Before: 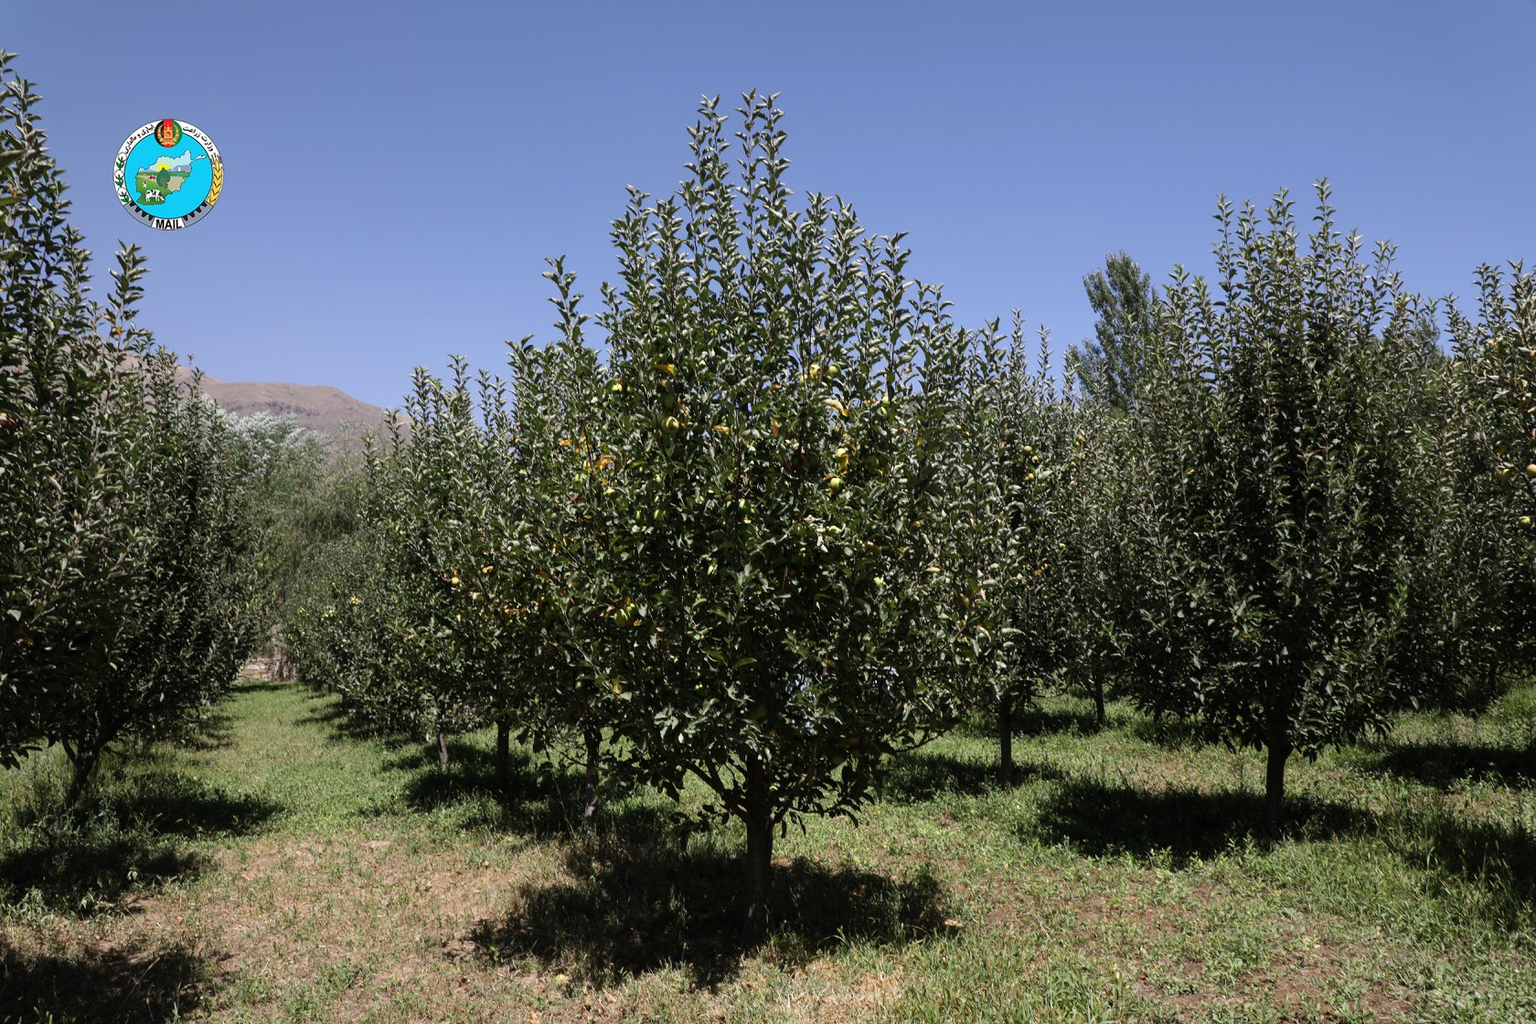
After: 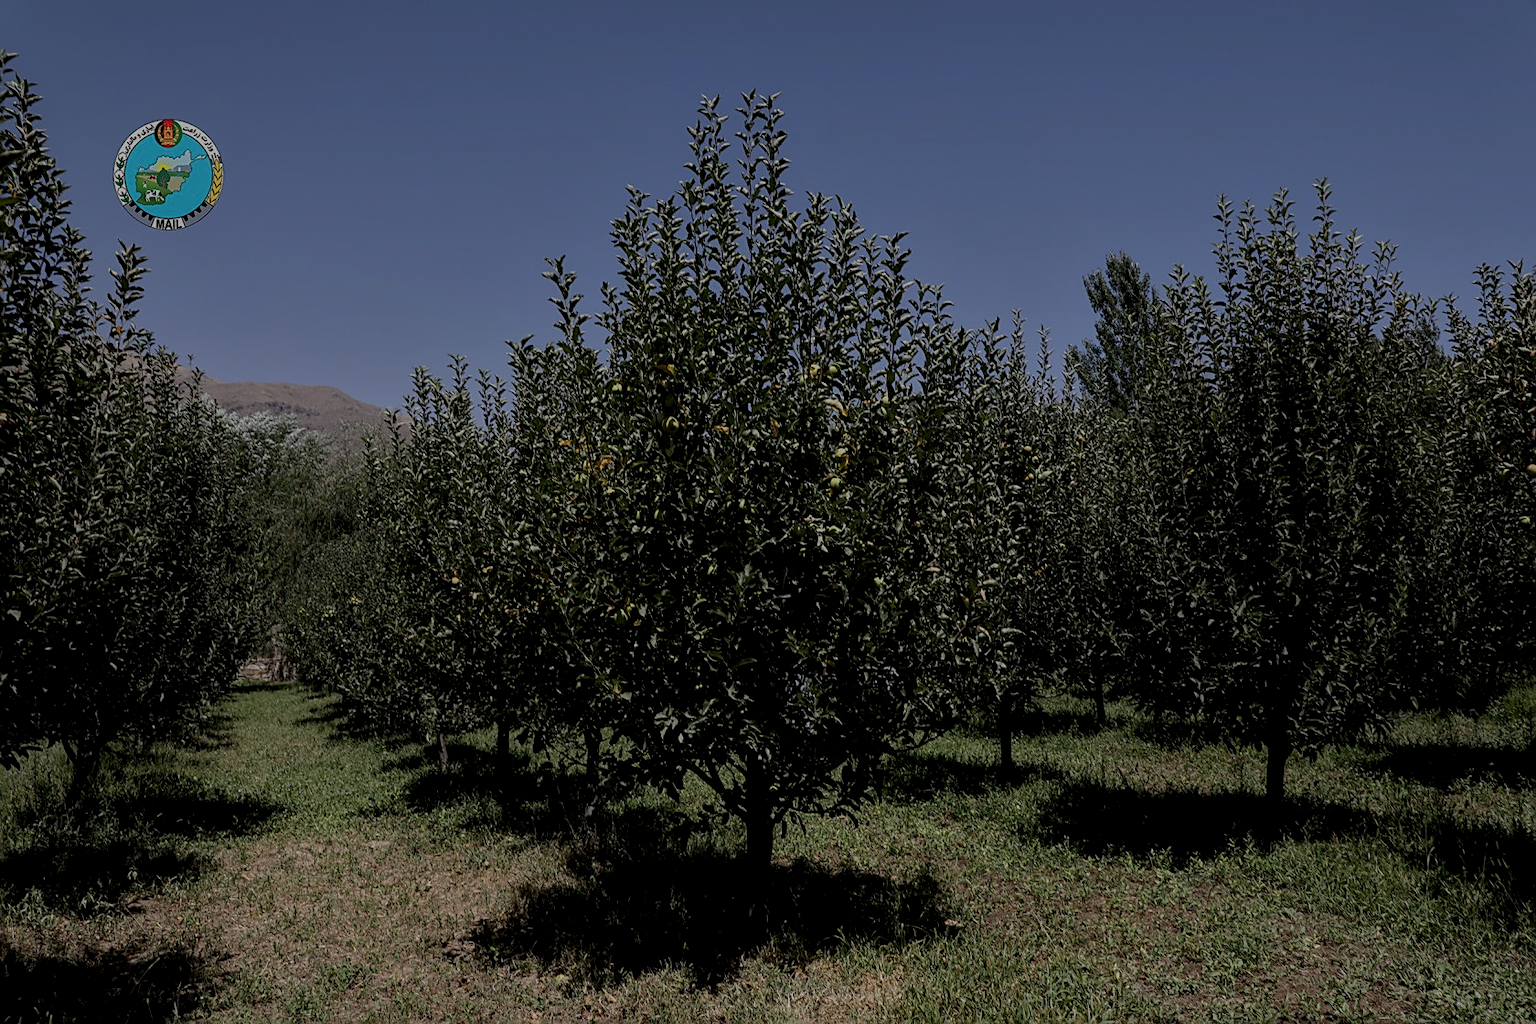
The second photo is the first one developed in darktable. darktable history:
tone equalizer: -8 EV -1.97 EV, -7 EV -2 EV, -6 EV -1.98 EV, -5 EV -1.99 EV, -4 EV -1.98 EV, -3 EV -2 EV, -2 EV -1.98 EV, -1 EV -1.61 EV, +0 EV -1.98 EV
sharpen: on, module defaults
local contrast: highlights 34%, detail 135%
